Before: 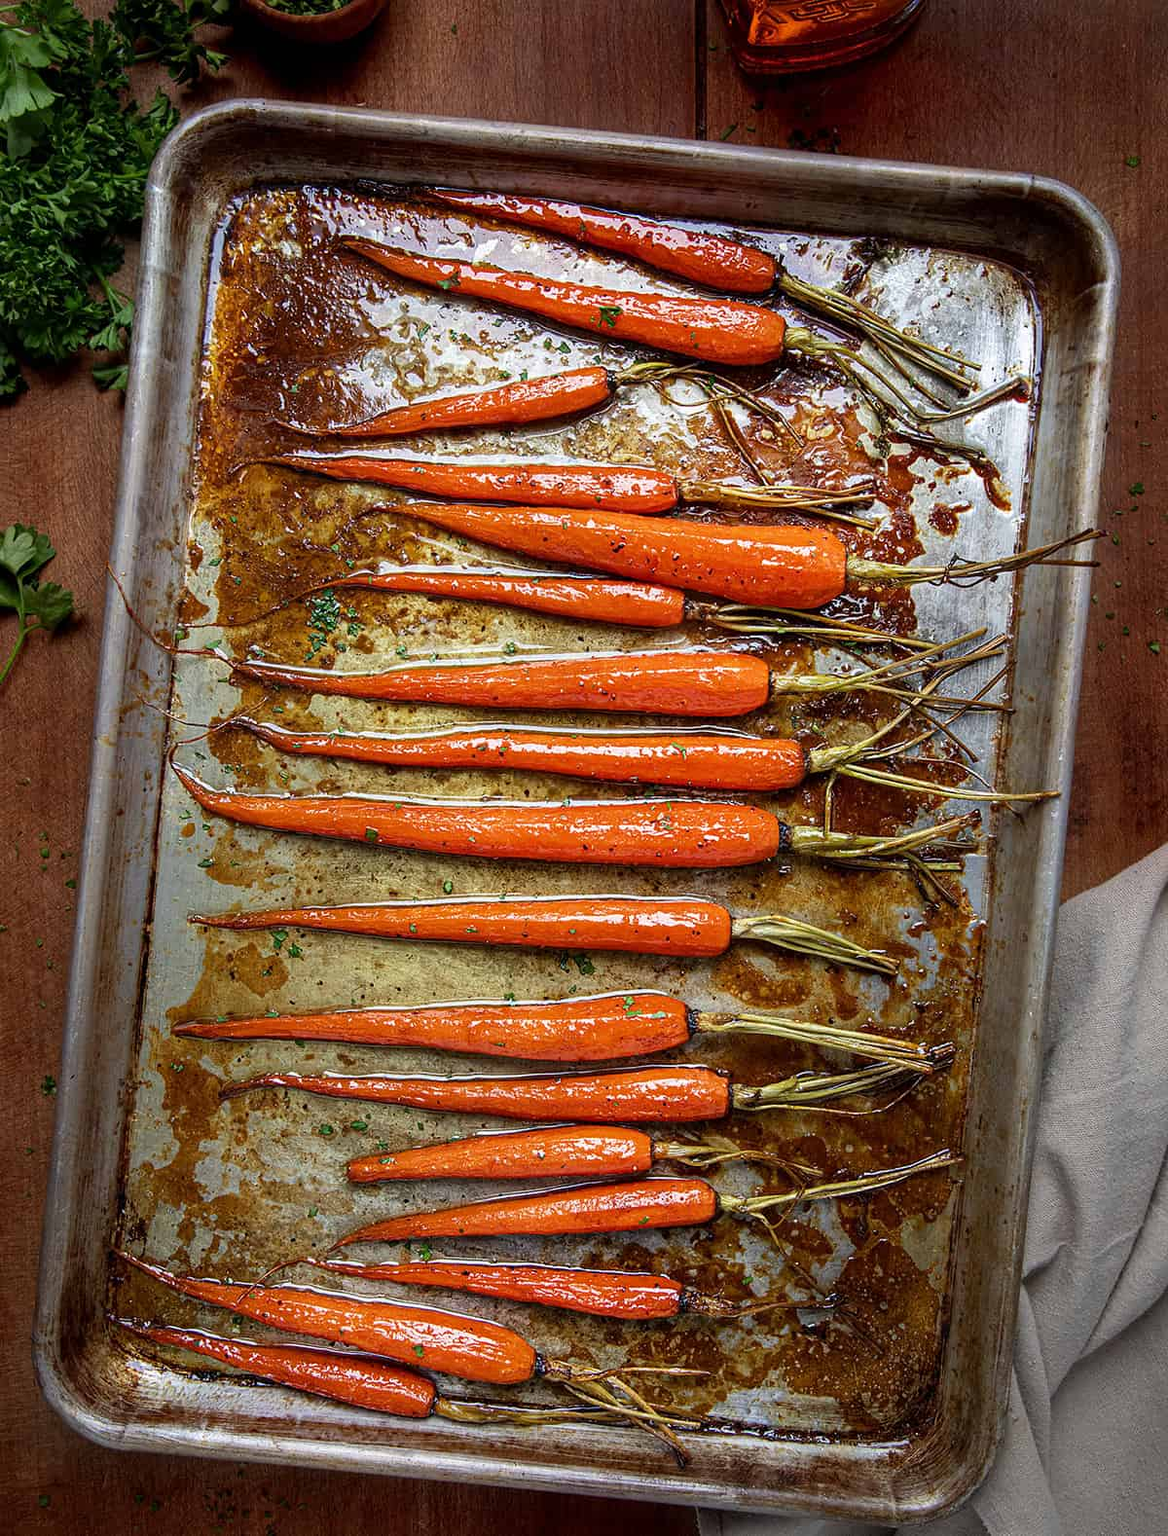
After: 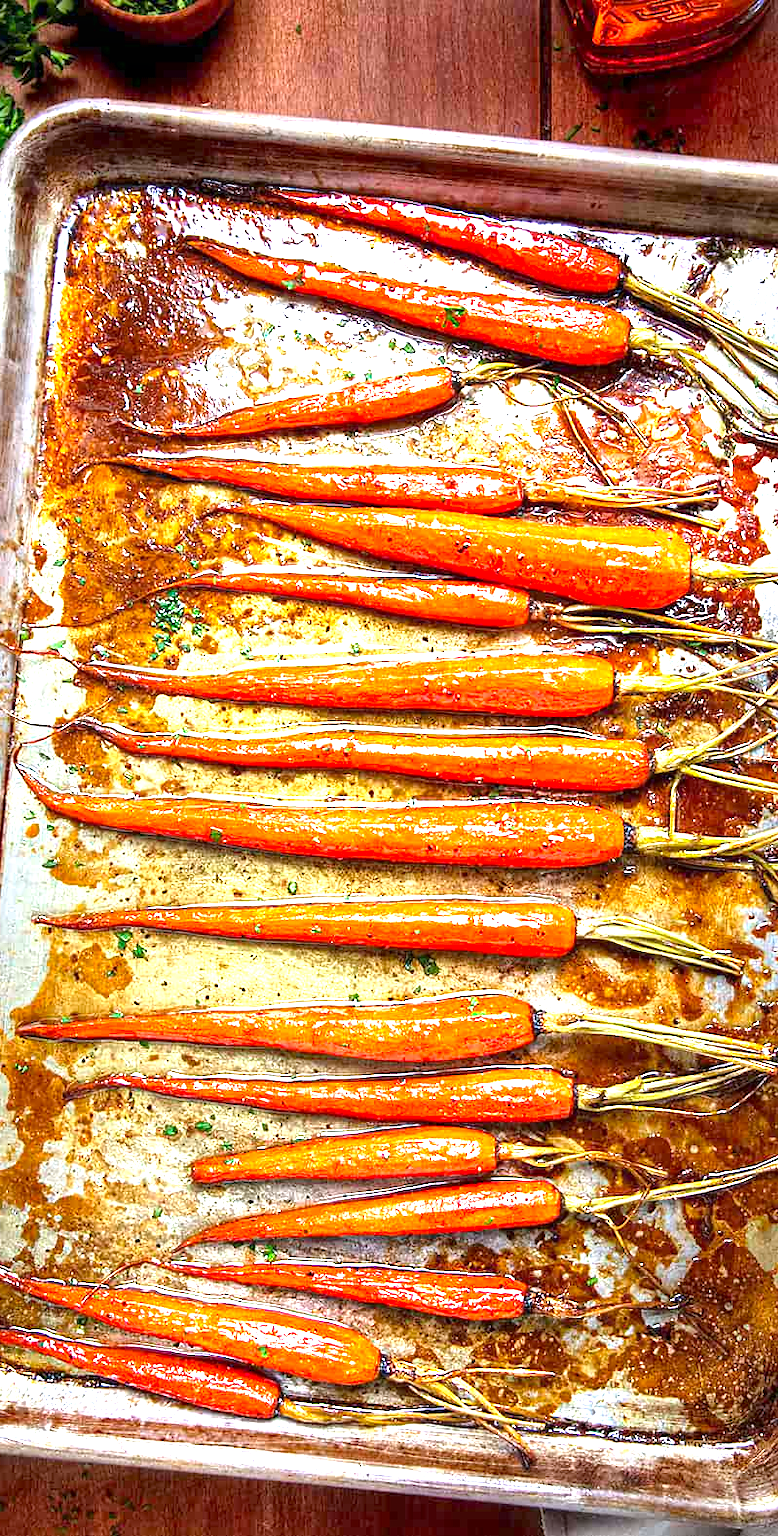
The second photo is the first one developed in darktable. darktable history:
crop and rotate: left 13.409%, right 19.924%
local contrast: mode bilateral grid, contrast 20, coarseness 50, detail 130%, midtone range 0.2
white balance: red 0.983, blue 1.036
exposure: black level correction 0, exposure 1.9 EV, compensate highlight preservation false
